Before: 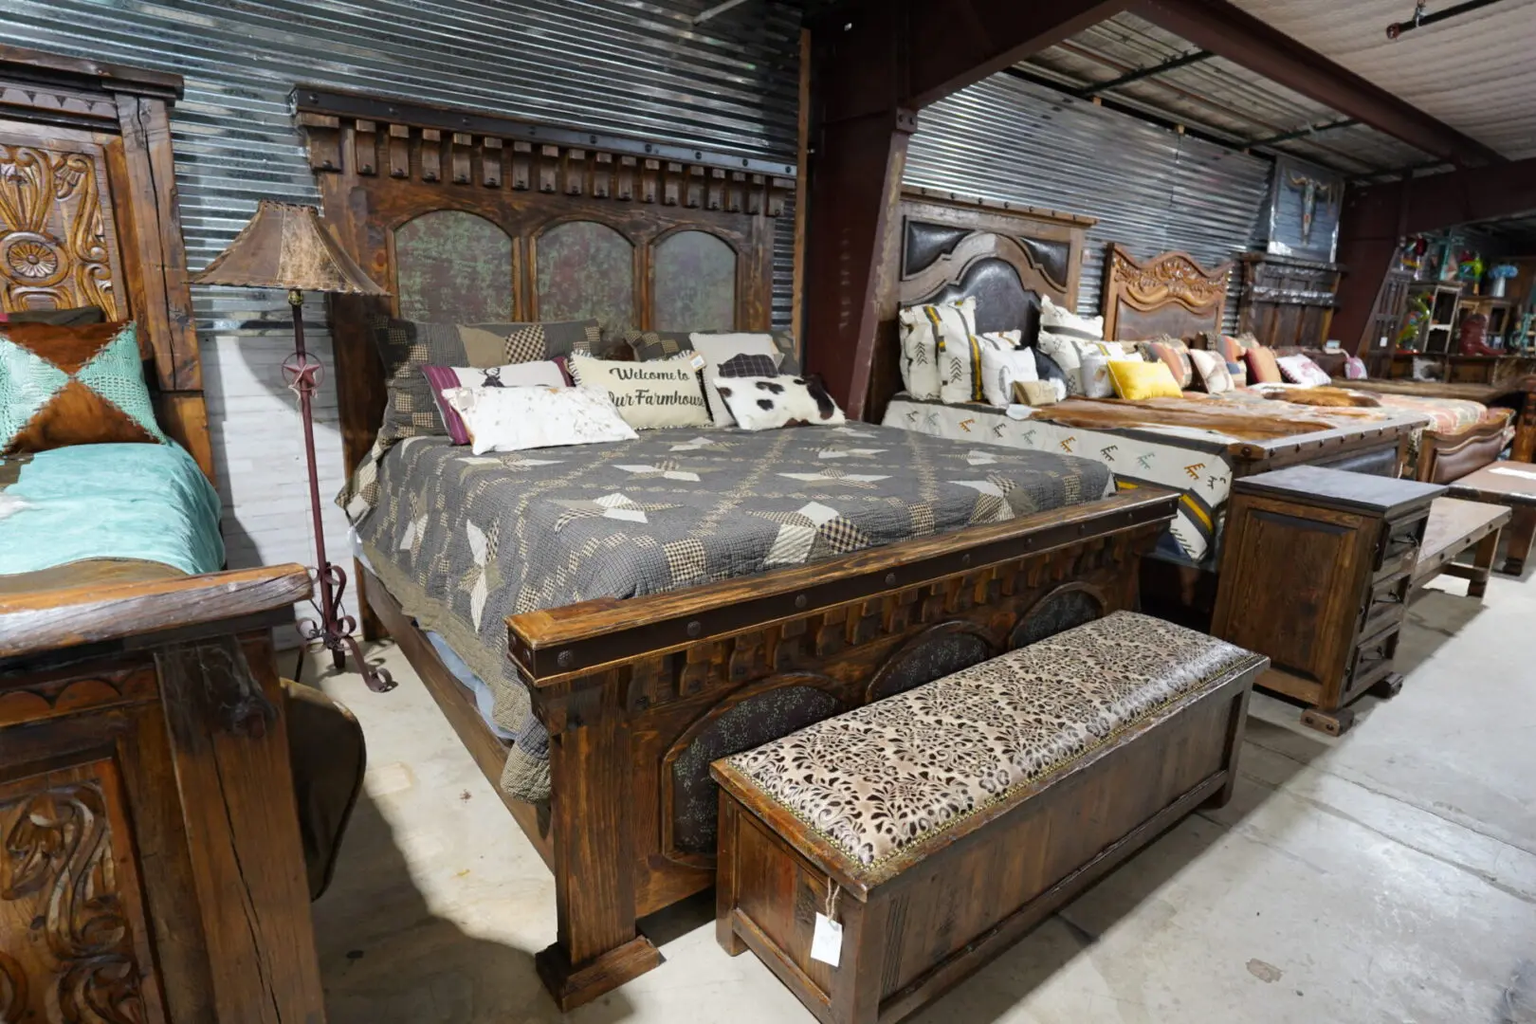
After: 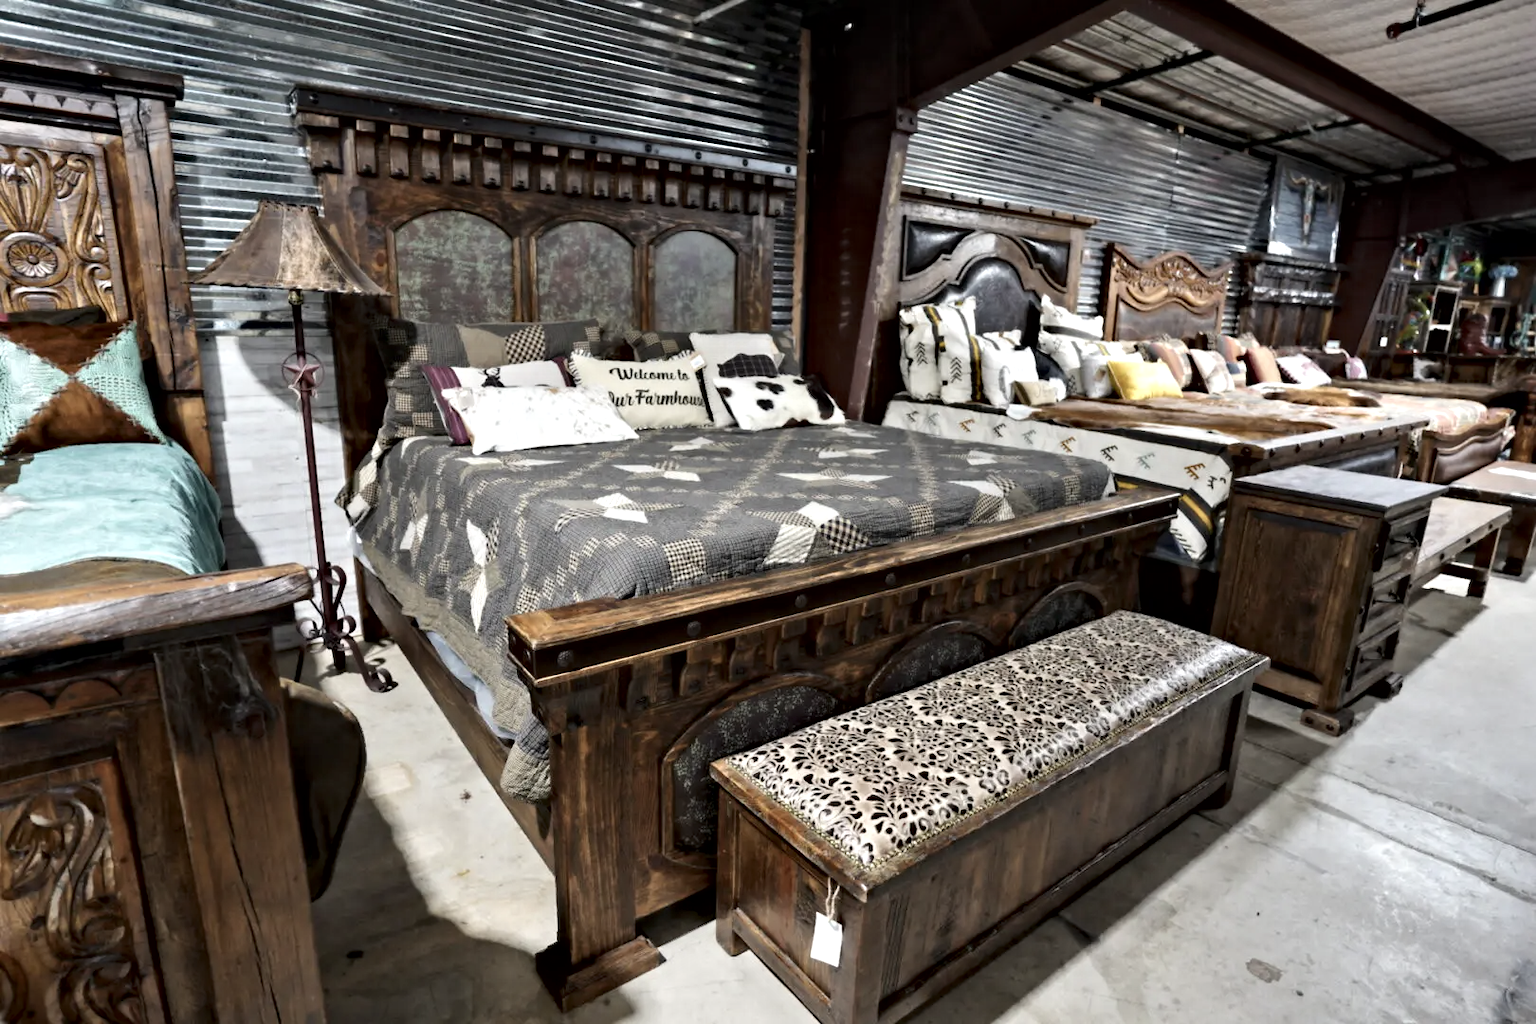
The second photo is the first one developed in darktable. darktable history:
contrast brightness saturation: contrast 0.1, saturation -0.3
contrast equalizer: y [[0.511, 0.558, 0.631, 0.632, 0.559, 0.512], [0.5 ×6], [0.5 ×6], [0 ×6], [0 ×6]]
